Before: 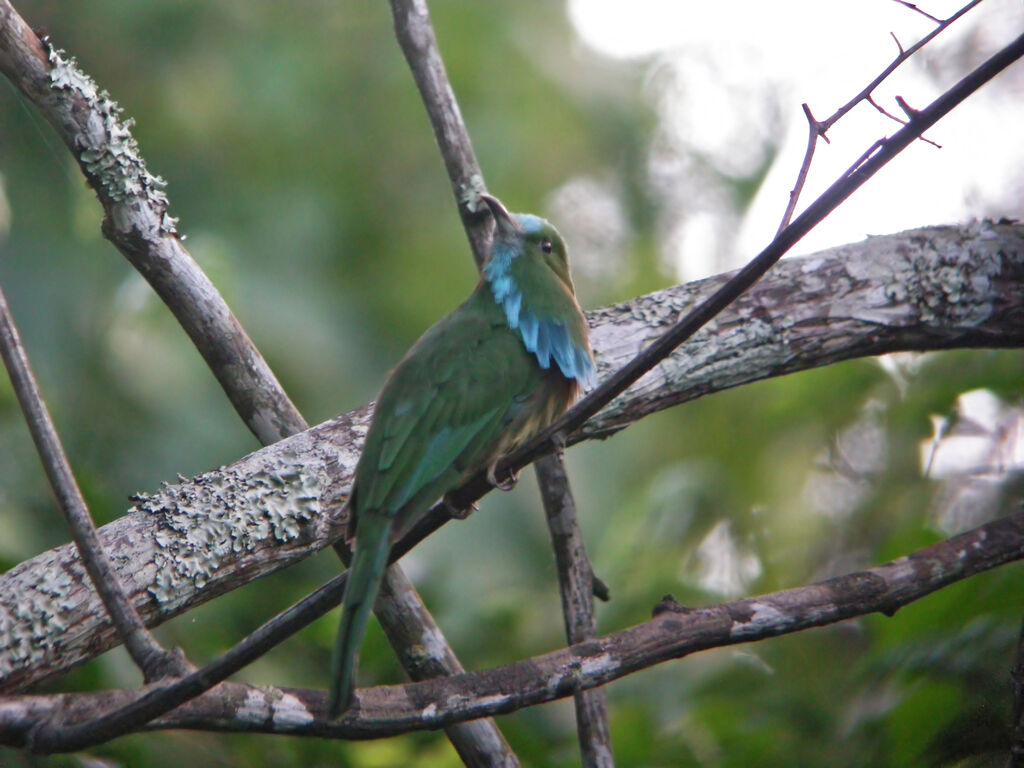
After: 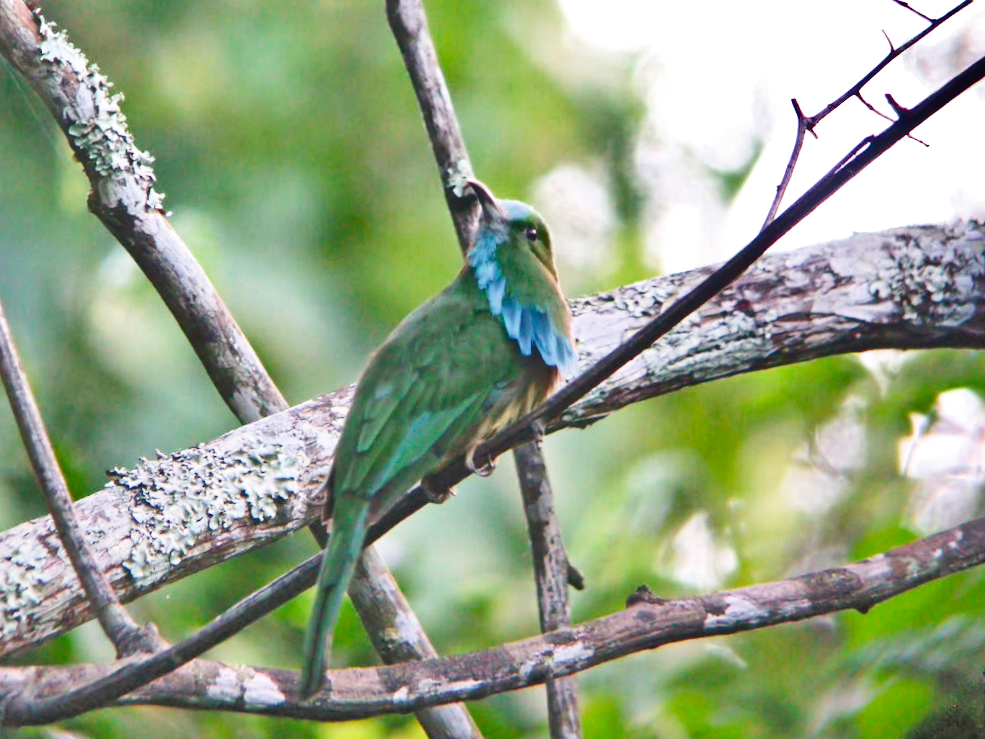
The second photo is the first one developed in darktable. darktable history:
shadows and highlights: radius 109.08, shadows 41.2, highlights -72.14, low approximation 0.01, soften with gaussian
filmic rgb: black relative exposure -7.65 EV, white relative exposure 4.56 EV, hardness 3.61, iterations of high-quality reconstruction 0
exposure: black level correction 0, exposure 2.403 EV, compensate highlight preservation false
crop and rotate: angle -1.7°
color balance rgb: perceptual saturation grading › global saturation 16.55%
